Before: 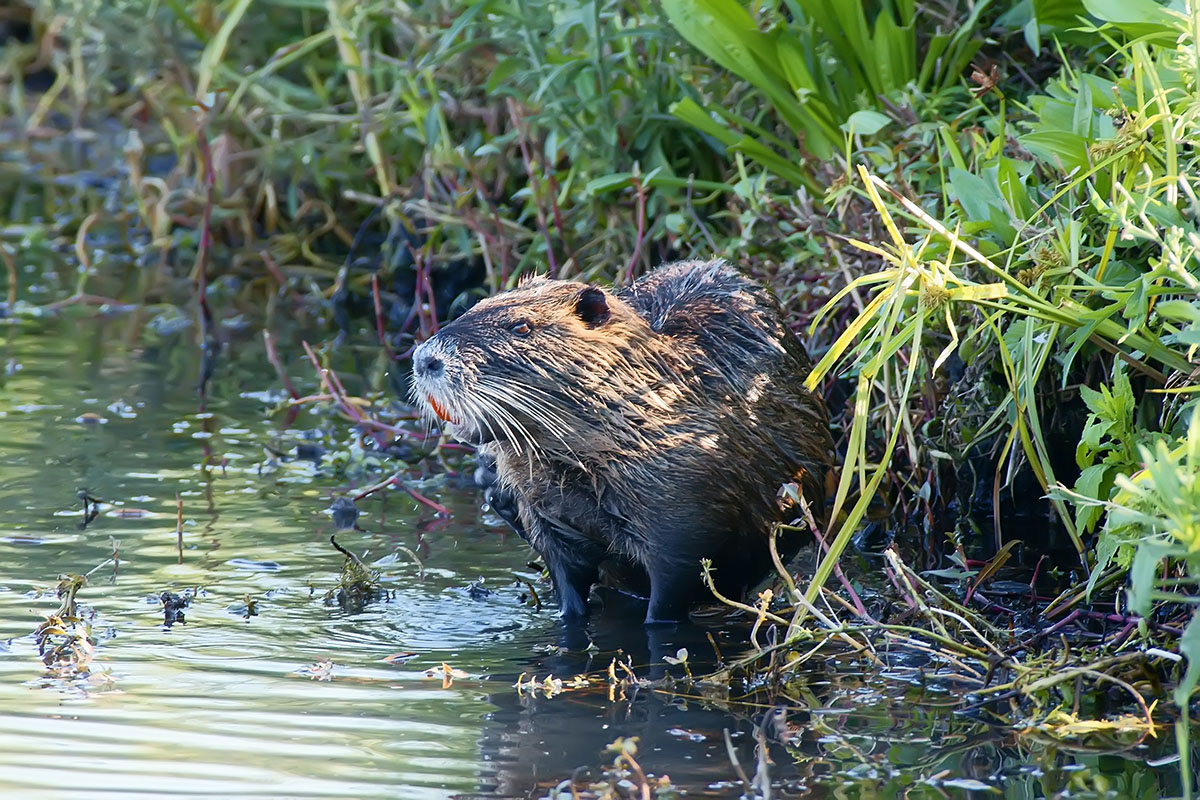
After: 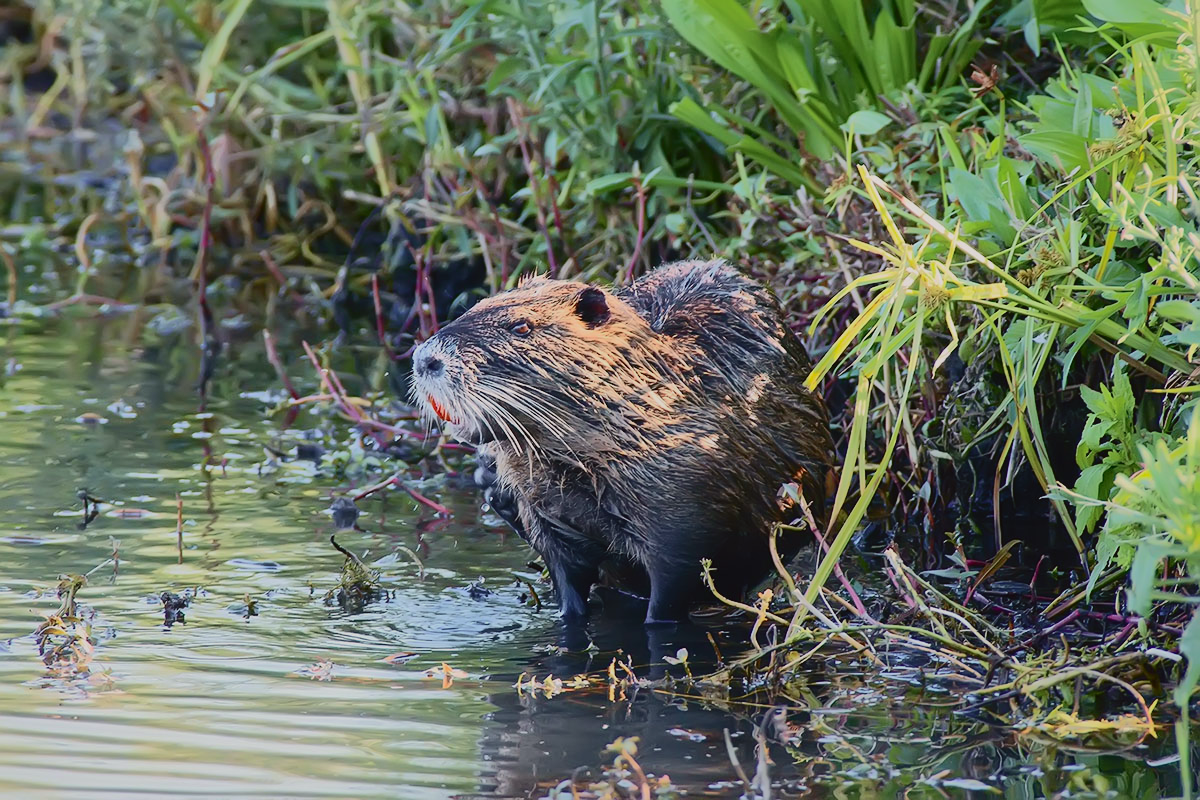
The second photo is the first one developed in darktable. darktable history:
shadows and highlights: shadows 39.76, highlights -59.79
tone curve: curves: ch0 [(0, 0.019) (0.204, 0.162) (0.491, 0.519) (0.748, 0.765) (1, 0.919)]; ch1 [(0, 0) (0.179, 0.173) (0.322, 0.32) (0.442, 0.447) (0.496, 0.504) (0.566, 0.585) (0.761, 0.803) (1, 1)]; ch2 [(0, 0) (0.434, 0.447) (0.483, 0.487) (0.555, 0.563) (0.697, 0.68) (1, 1)], color space Lab, independent channels, preserve colors none
